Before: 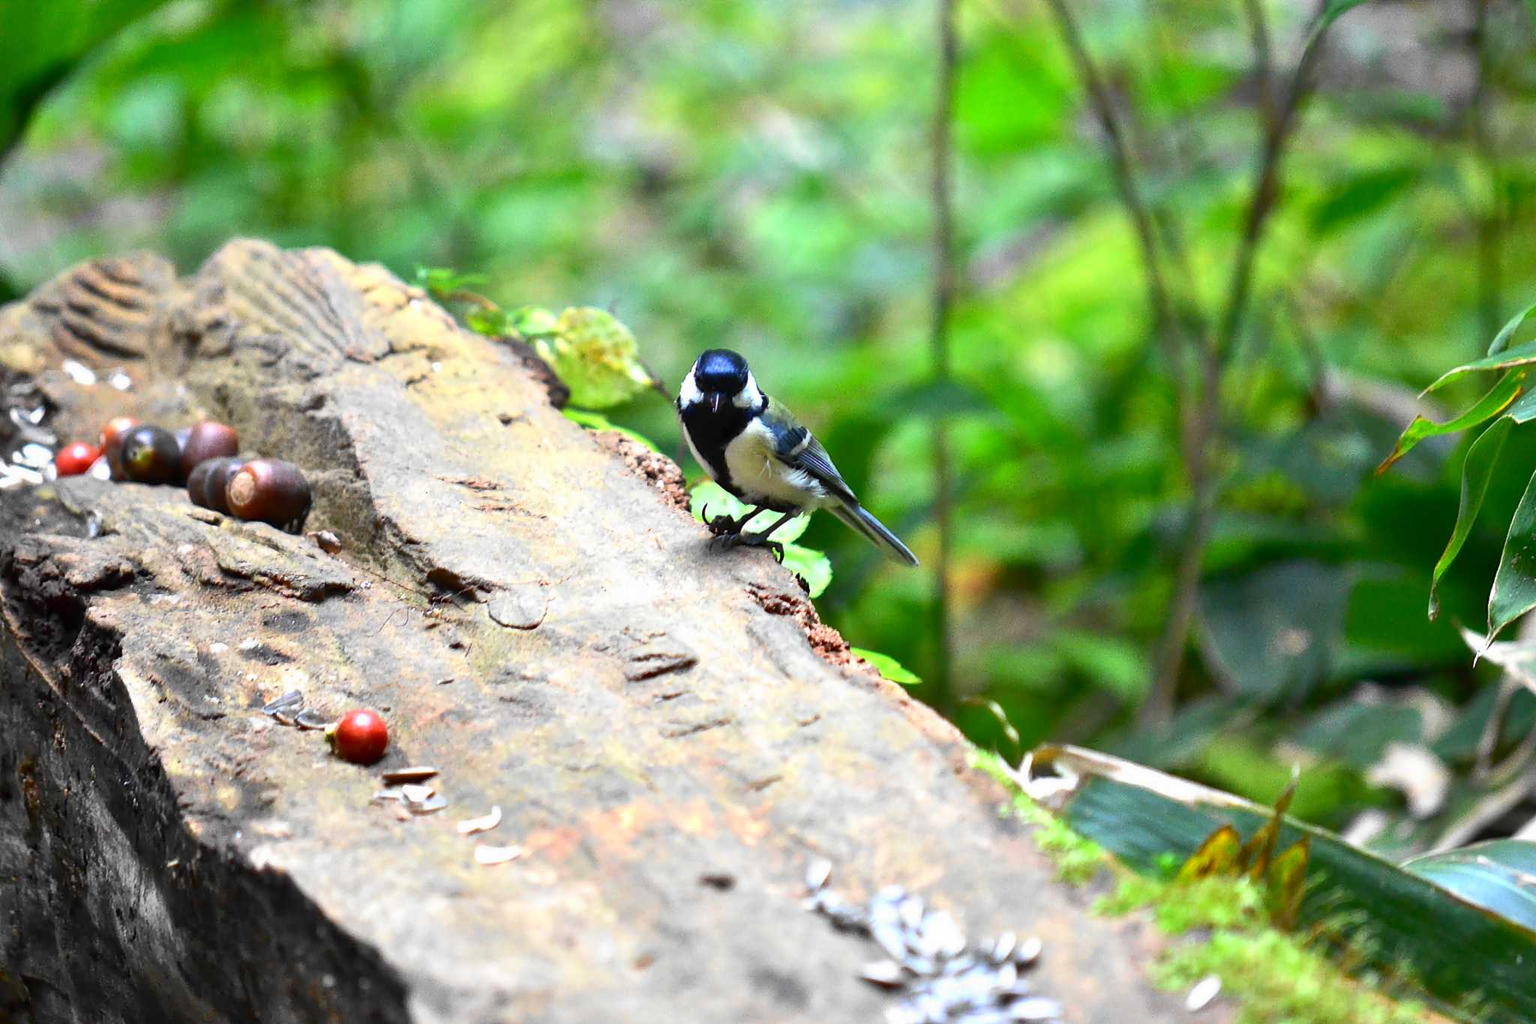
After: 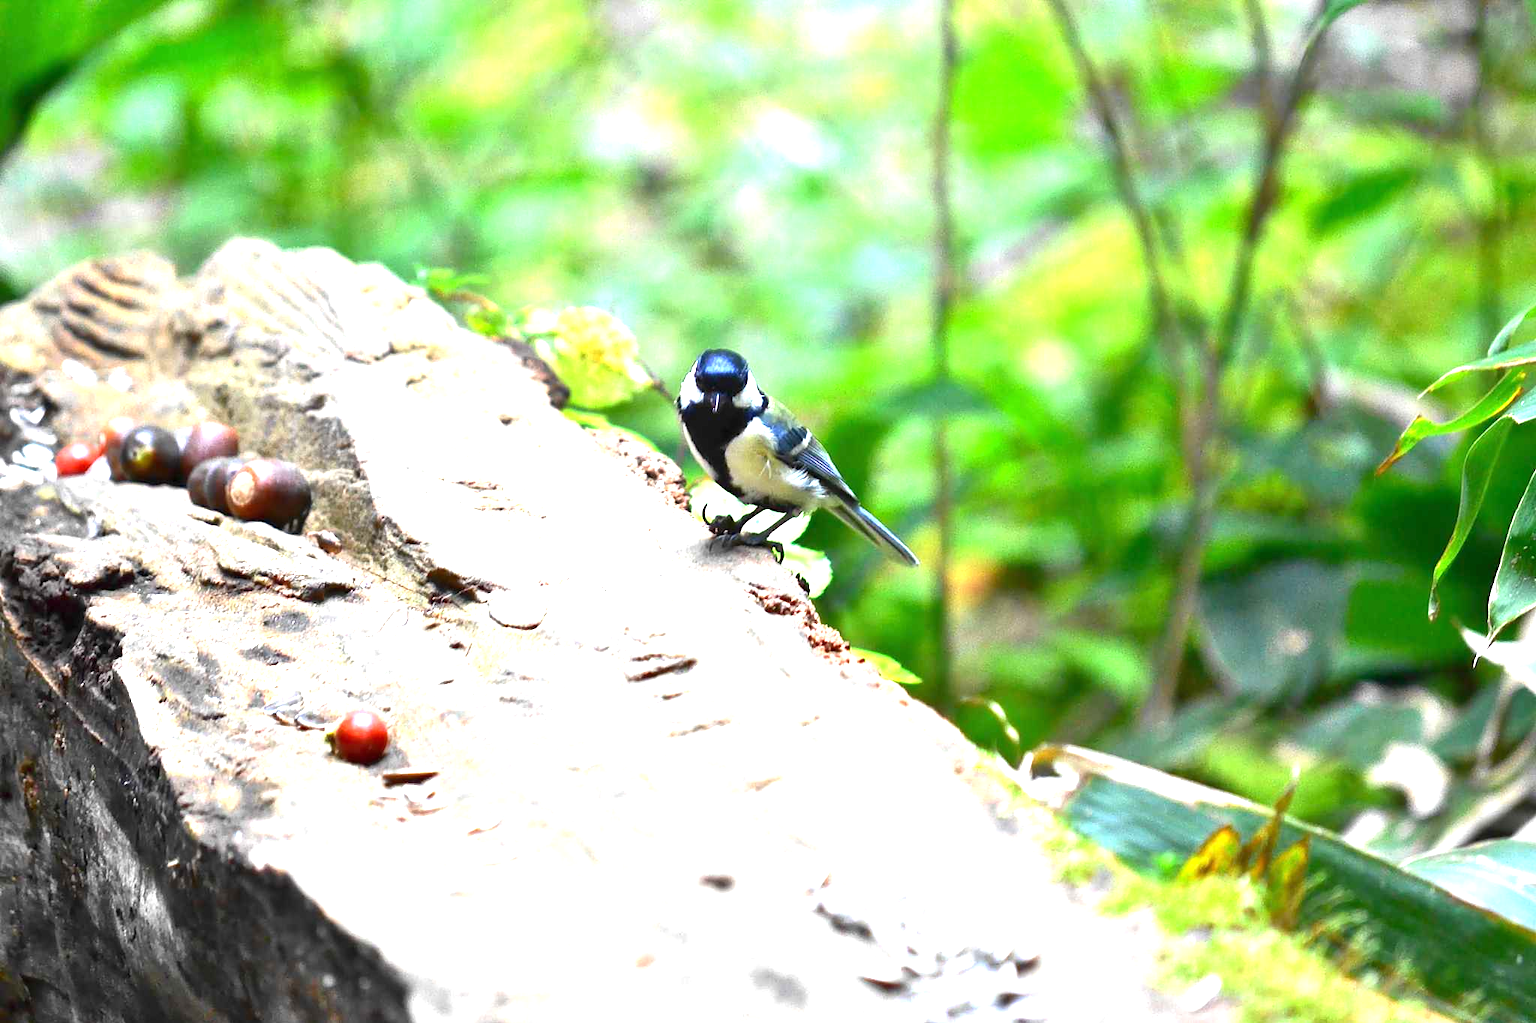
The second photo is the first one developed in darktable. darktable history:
exposure: black level correction 0, exposure 1.106 EV, compensate highlight preservation false
